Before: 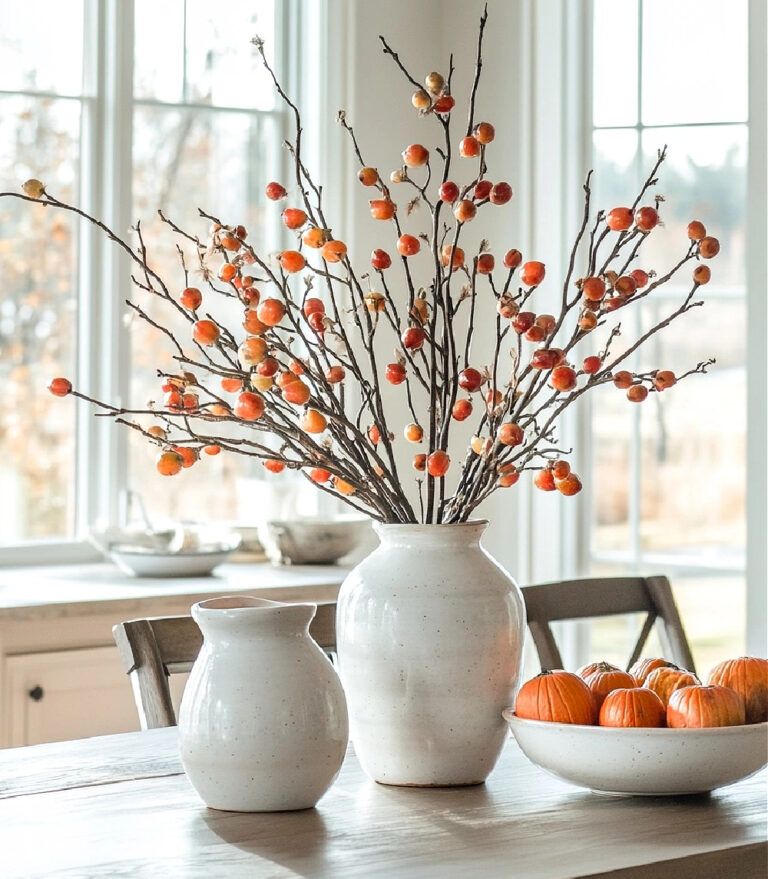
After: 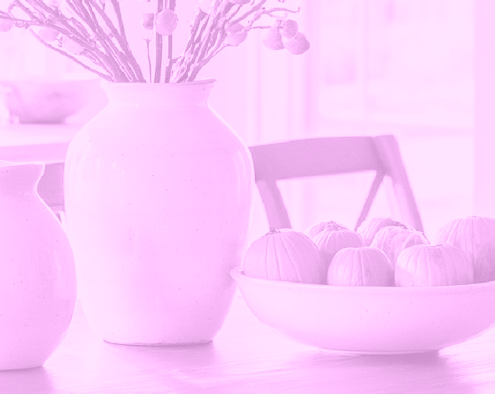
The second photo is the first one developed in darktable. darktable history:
colorize: hue 331.2°, saturation 69%, source mix 30.28%, lightness 69.02%, version 1
crop and rotate: left 35.509%, top 50.238%, bottom 4.934%
